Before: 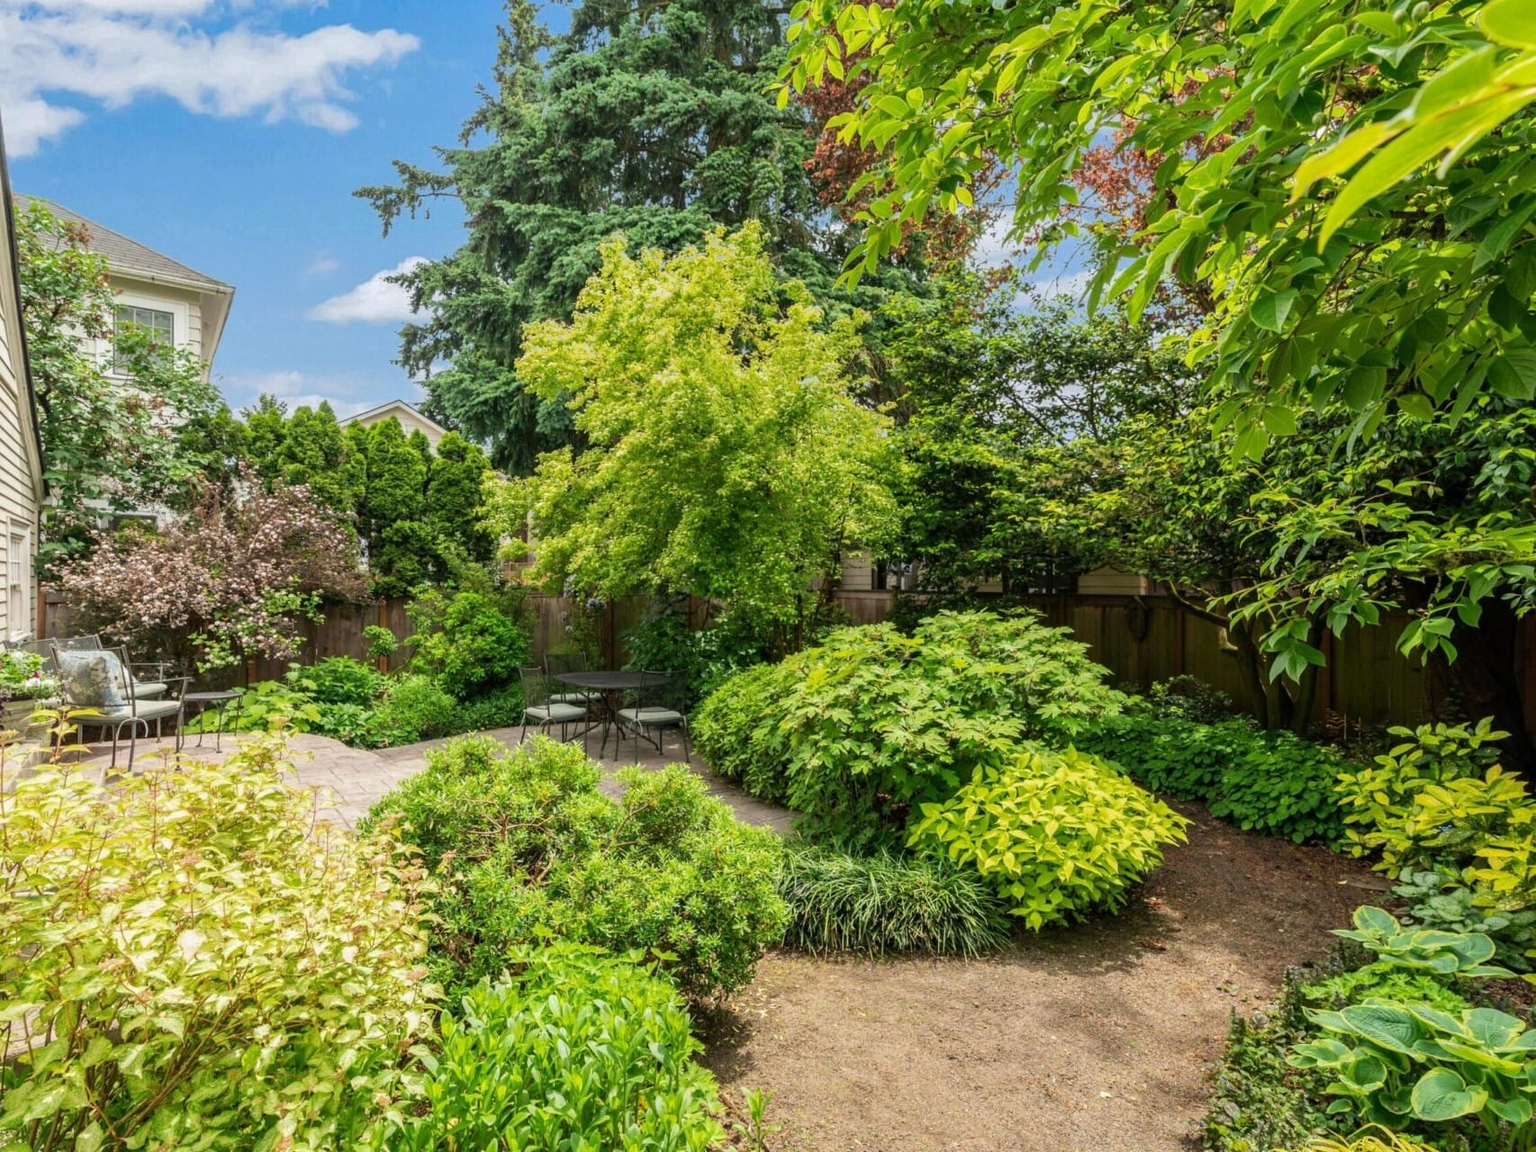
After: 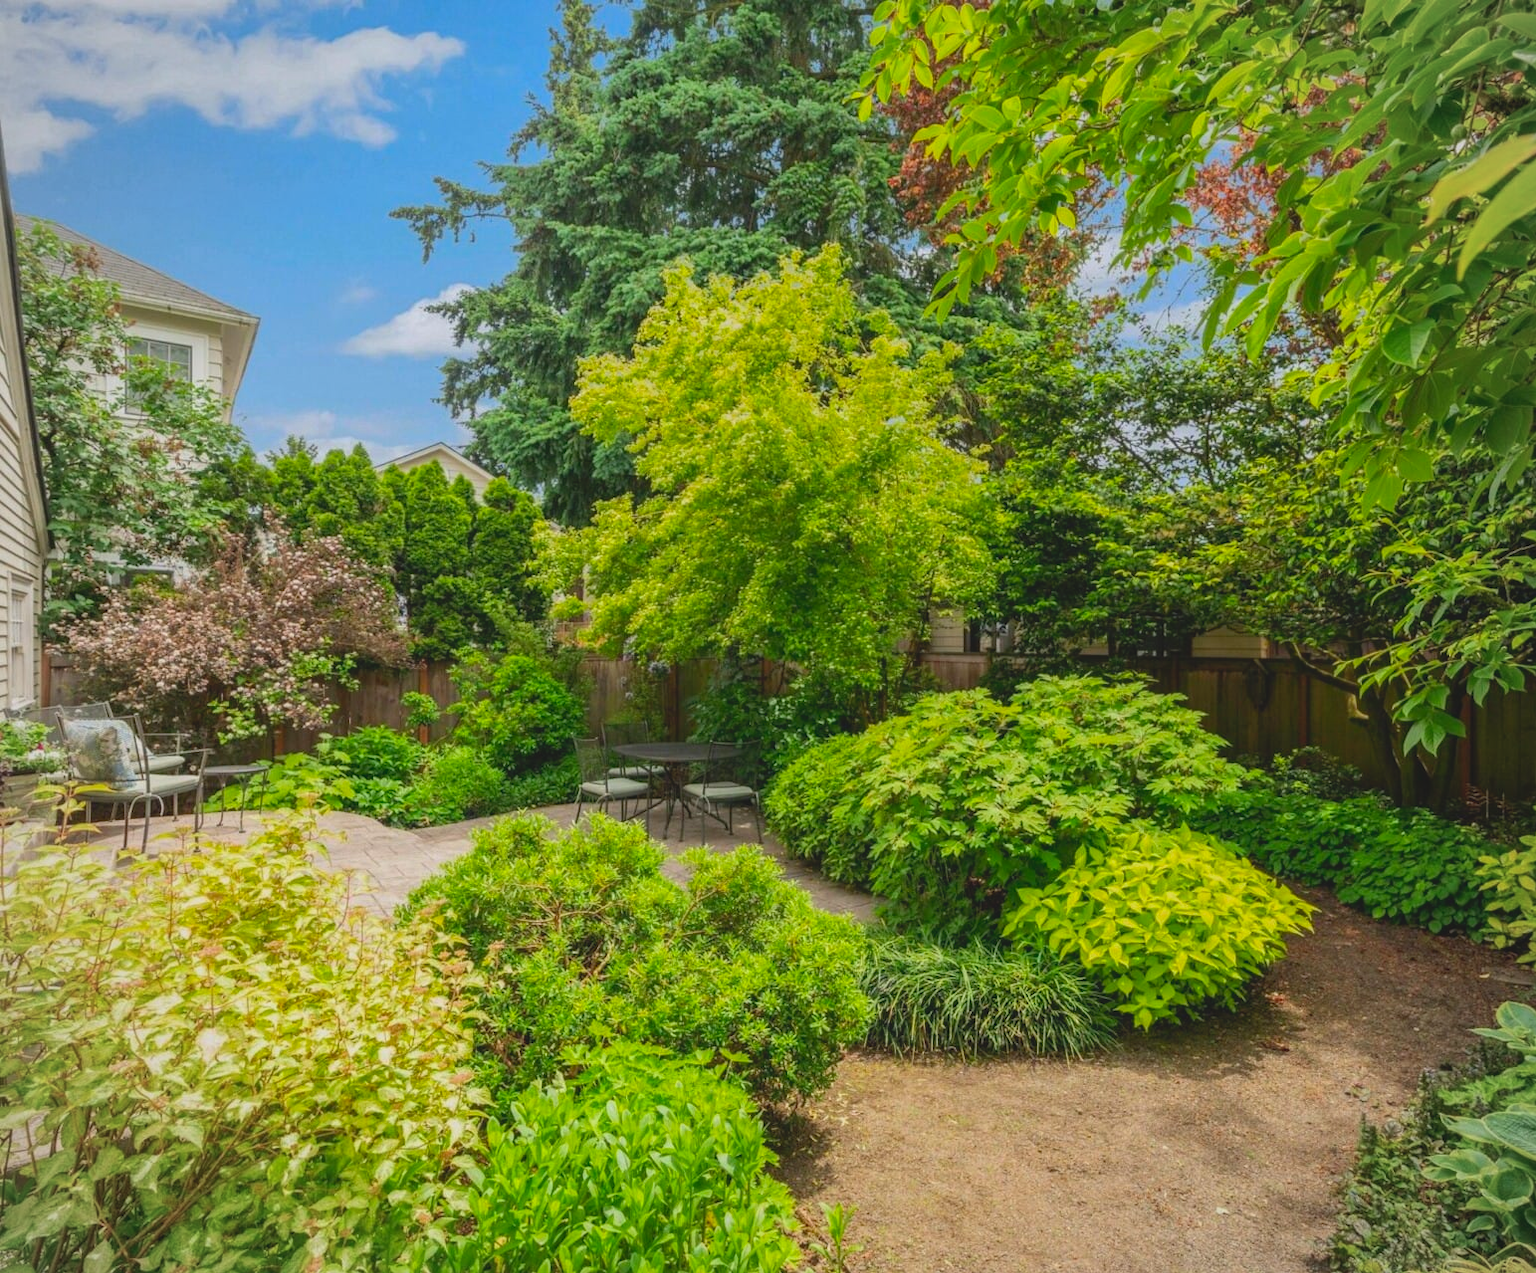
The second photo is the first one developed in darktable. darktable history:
crop: right 9.522%, bottom 0.022%
vignetting: fall-off radius 60.46%, brightness -0.278
contrast brightness saturation: contrast -0.189, saturation 0.185
